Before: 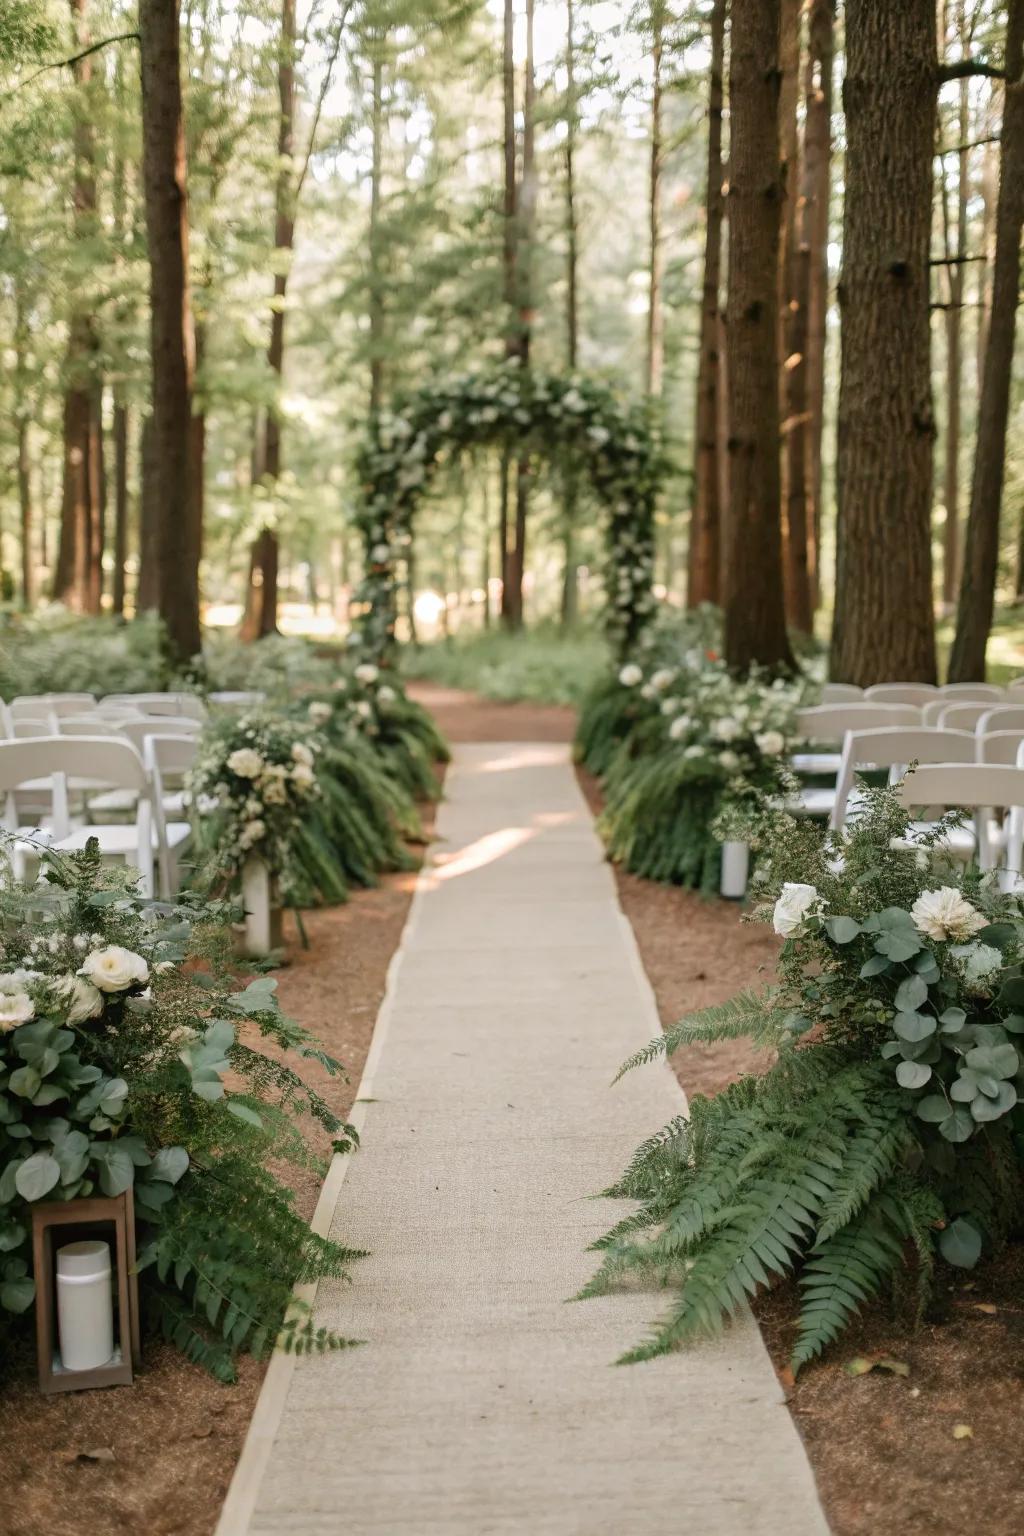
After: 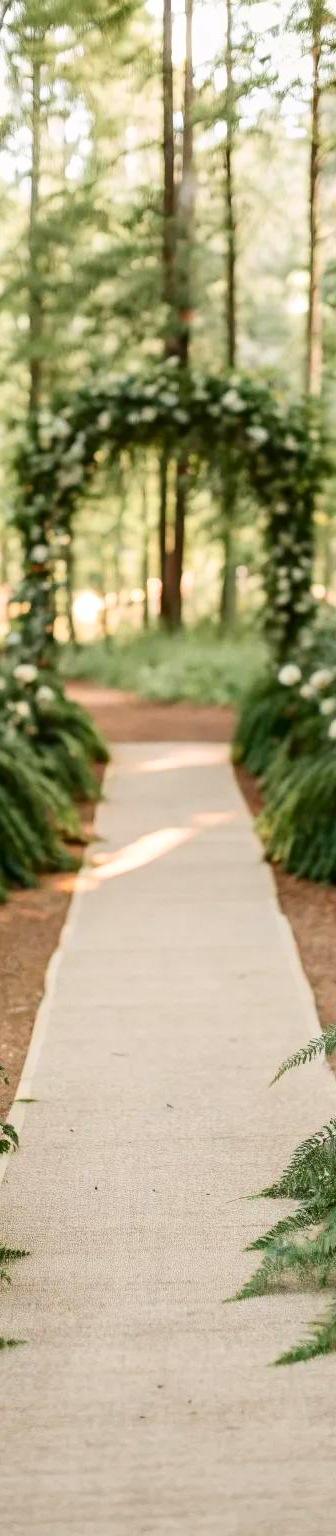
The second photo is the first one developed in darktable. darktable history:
contrast brightness saturation: contrast 0.185, saturation 0.301
crop: left 33.369%, right 33.792%
